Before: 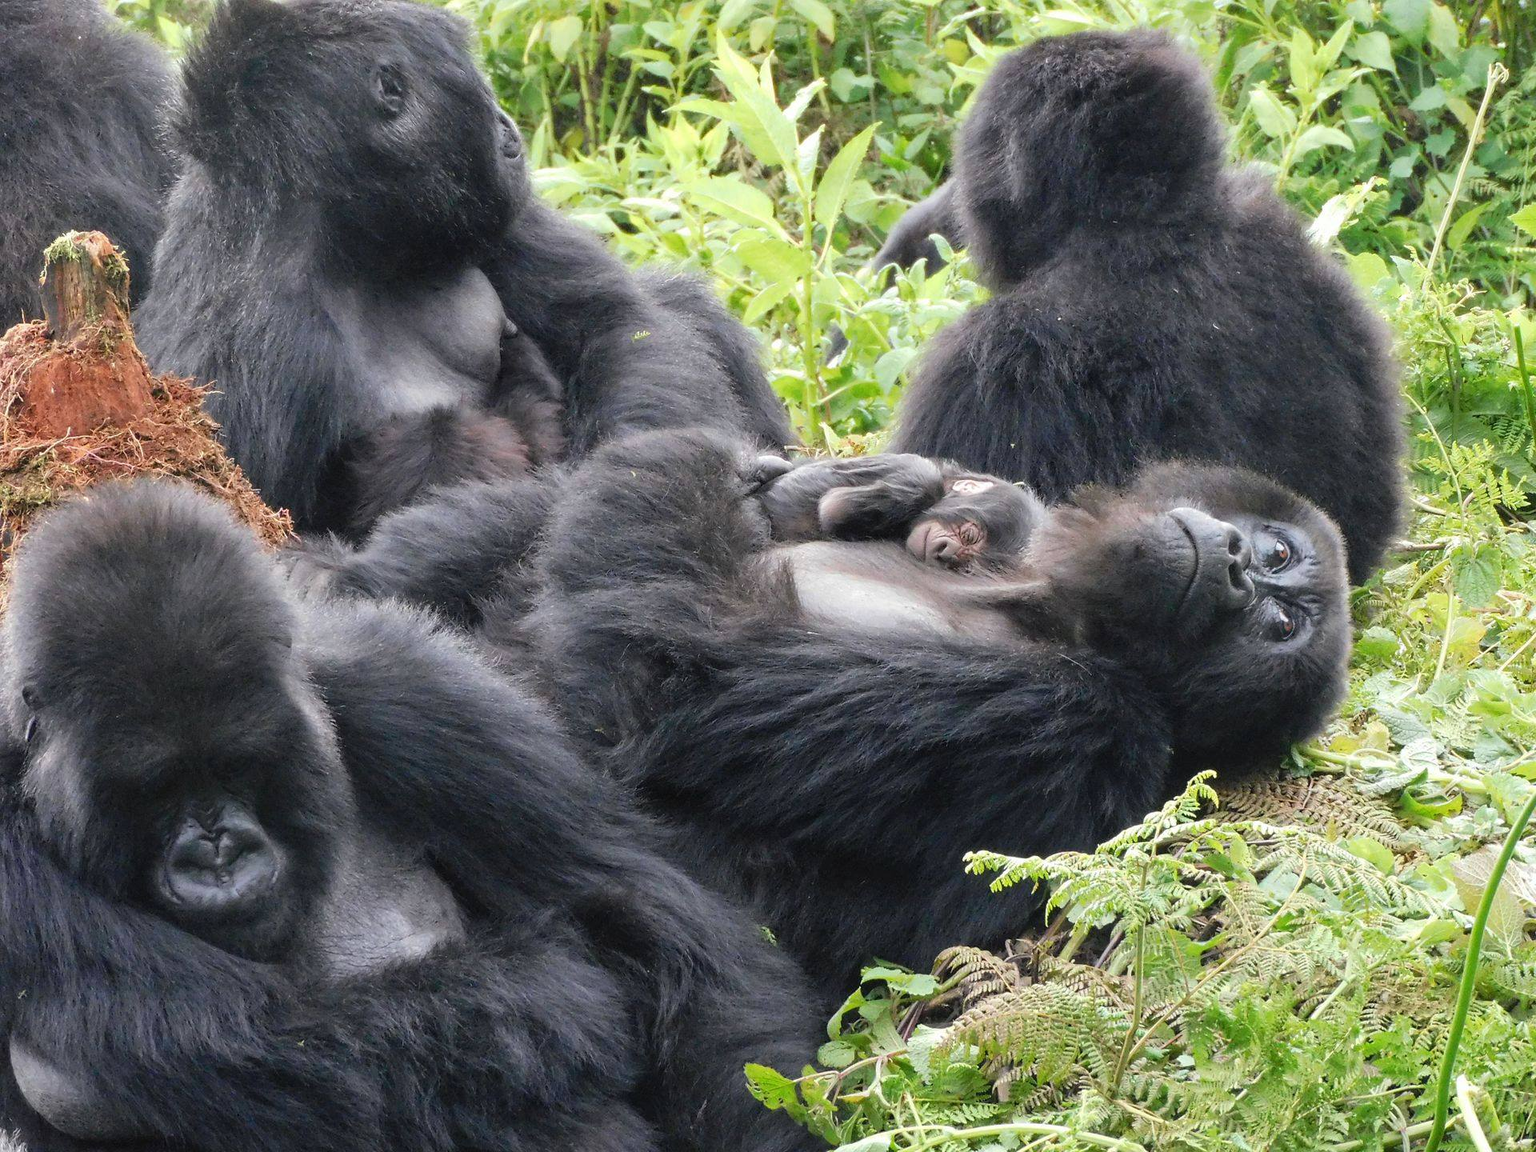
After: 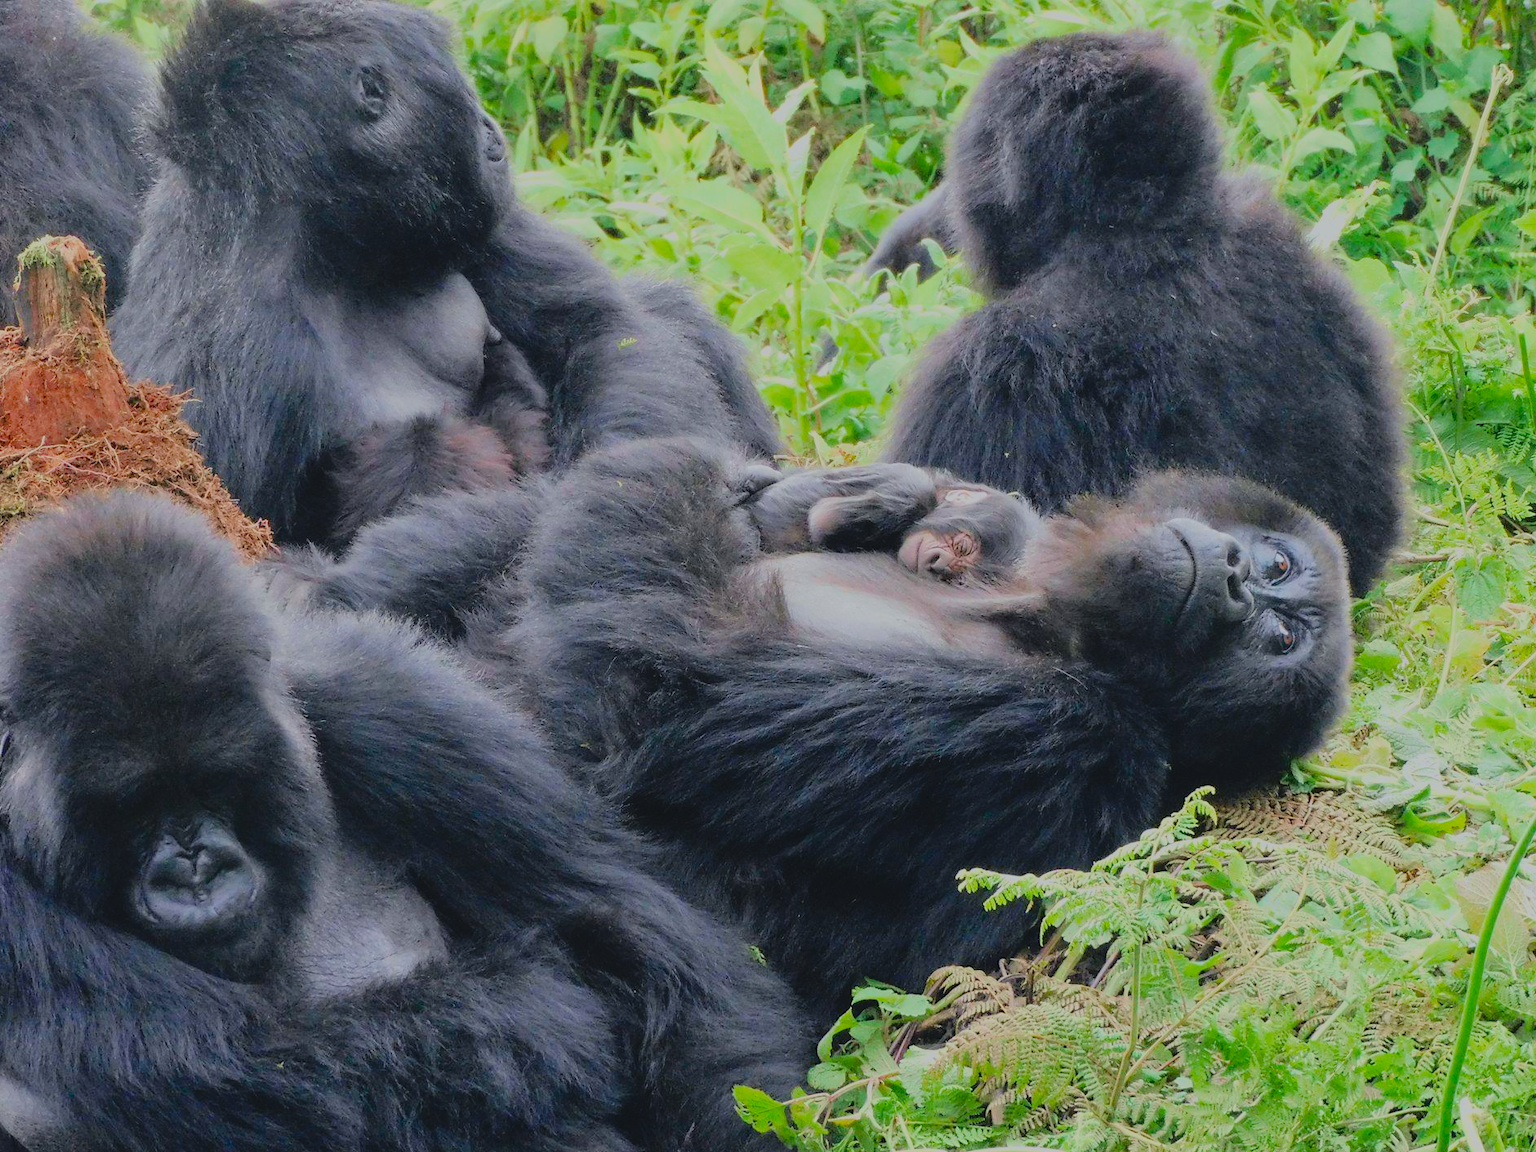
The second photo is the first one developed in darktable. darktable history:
crop: left 1.743%, right 0.268%, bottom 2.011%
filmic rgb: white relative exposure 8 EV, threshold 3 EV, hardness 2.44, latitude 10.07%, contrast 0.72, highlights saturation mix 10%, shadows ↔ highlights balance 1.38%, color science v4 (2020), enable highlight reconstruction true
local contrast: mode bilateral grid, contrast 100, coarseness 100, detail 91%, midtone range 0.2
tone curve: curves: ch0 [(0, 0.047) (0.15, 0.127) (0.46, 0.466) (0.751, 0.788) (1, 0.961)]; ch1 [(0, 0) (0.43, 0.408) (0.476, 0.469) (0.505, 0.501) (0.553, 0.557) (0.592, 0.58) (0.631, 0.625) (1, 1)]; ch2 [(0, 0) (0.505, 0.495) (0.55, 0.557) (0.583, 0.573) (1, 1)], color space Lab, independent channels, preserve colors none
